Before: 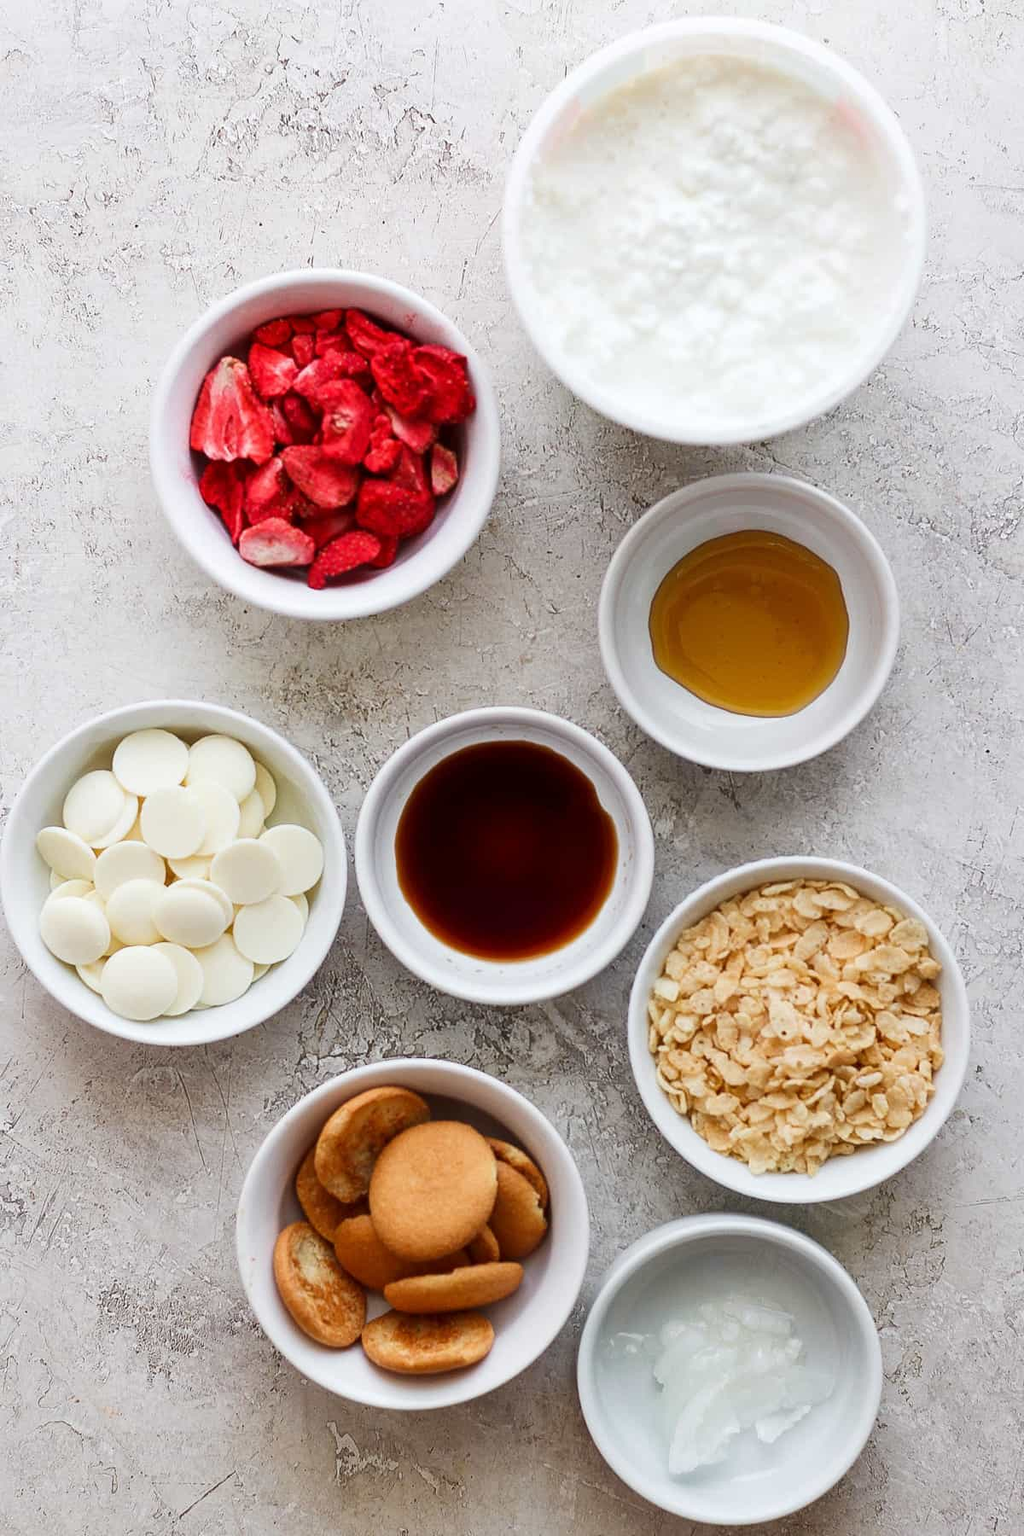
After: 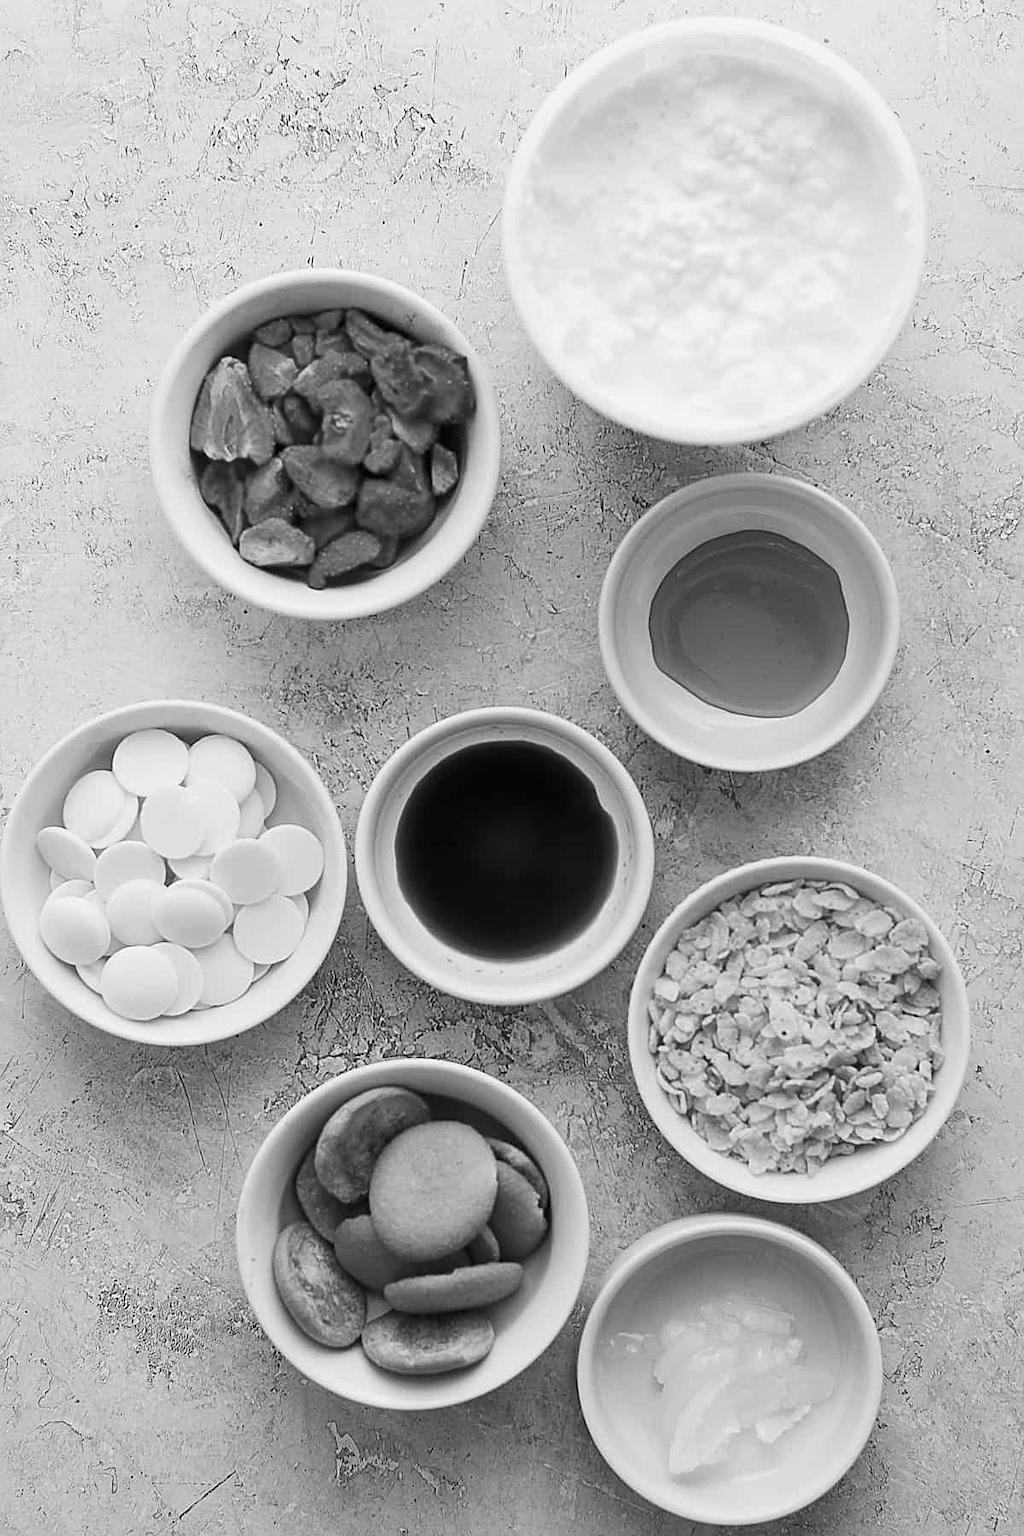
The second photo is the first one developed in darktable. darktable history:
sharpen: on, module defaults
monochrome: a -35.87, b 49.73, size 1.7
